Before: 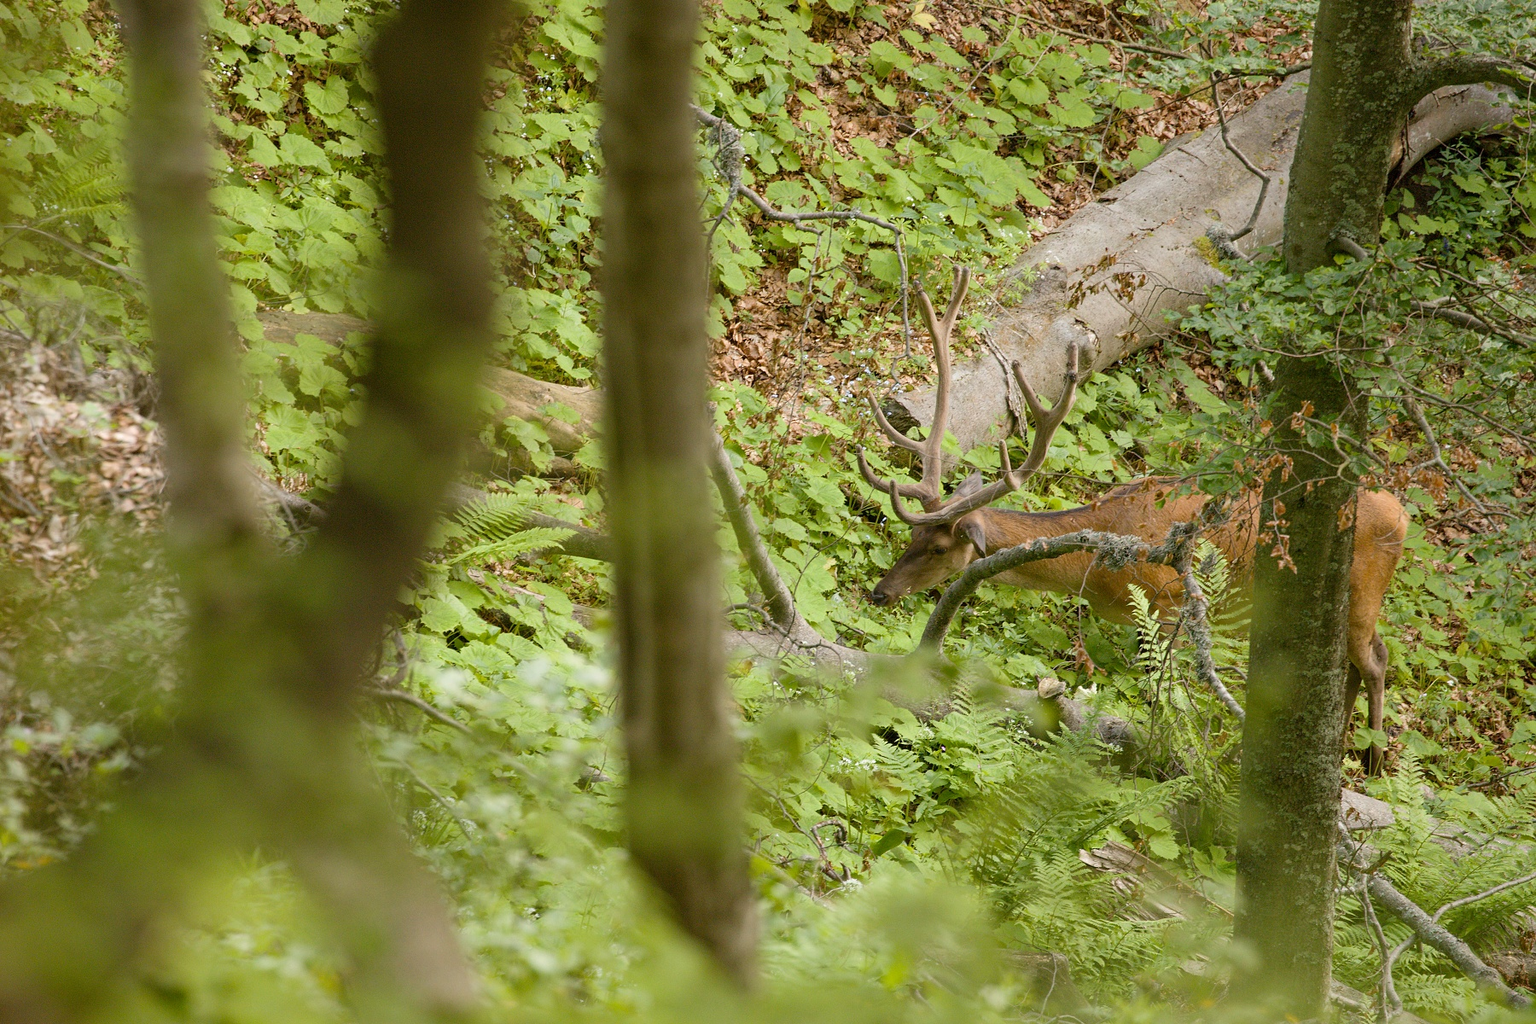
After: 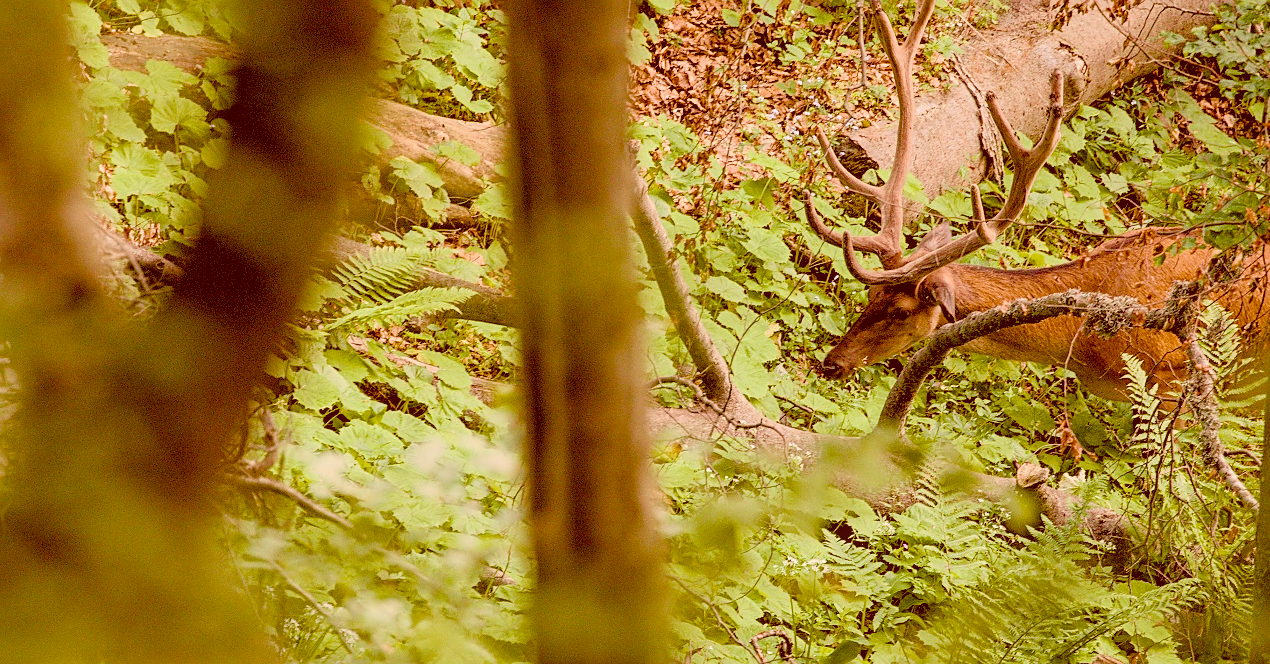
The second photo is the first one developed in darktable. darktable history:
local contrast: on, module defaults
rgb levels: preserve colors sum RGB, levels [[0.038, 0.433, 0.934], [0, 0.5, 1], [0, 0.5, 1]]
crop: left 11.123%, top 27.61%, right 18.3%, bottom 17.034%
exposure: black level correction 0.012, compensate highlight preservation false
tone curve: curves: ch0 [(0, 0.084) (0.155, 0.169) (0.46, 0.466) (0.751, 0.788) (1, 0.961)]; ch1 [(0, 0) (0.43, 0.408) (0.476, 0.469) (0.505, 0.503) (0.553, 0.563) (0.592, 0.581) (0.631, 0.625) (1, 1)]; ch2 [(0, 0) (0.505, 0.495) (0.55, 0.557) (0.583, 0.573) (1, 1)], color space Lab, independent channels, preserve colors none
color balance rgb: perceptual saturation grading › global saturation 35%, perceptual saturation grading › highlights -30%, perceptual saturation grading › shadows 35%, perceptual brilliance grading › global brilliance 3%, perceptual brilliance grading › highlights -3%, perceptual brilliance grading › shadows 3%
color correction: highlights a* 9.03, highlights b* 8.71, shadows a* 40, shadows b* 40, saturation 0.8
sharpen: on, module defaults
